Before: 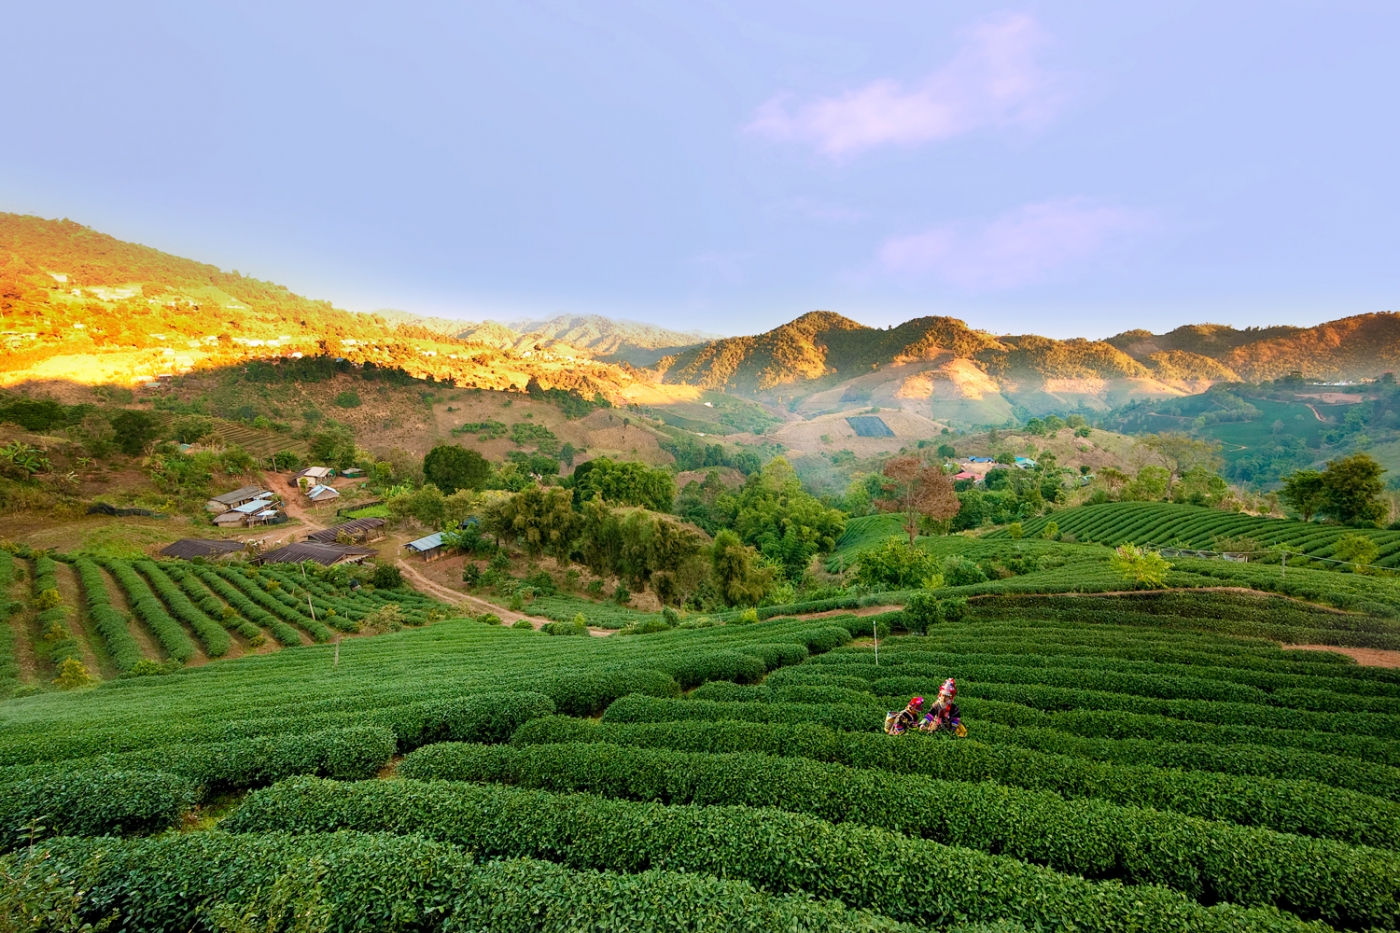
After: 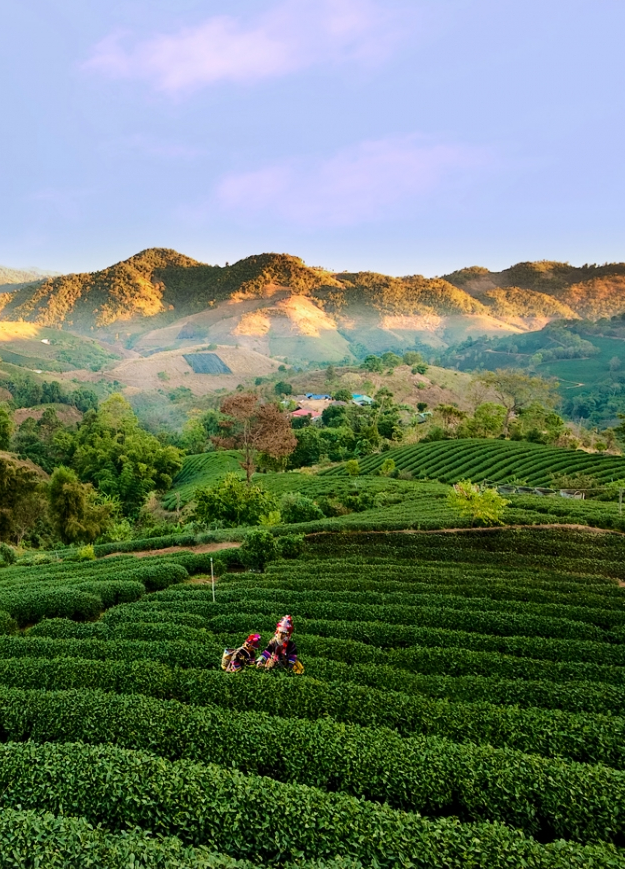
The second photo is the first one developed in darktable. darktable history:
base curve: curves: ch0 [(0, 0) (0.073, 0.04) (0.157, 0.139) (0.492, 0.492) (0.758, 0.758) (1, 1)]
crop: left 47.371%, top 6.847%, right 7.924%
tone equalizer: edges refinement/feathering 500, mask exposure compensation -1.57 EV, preserve details no
